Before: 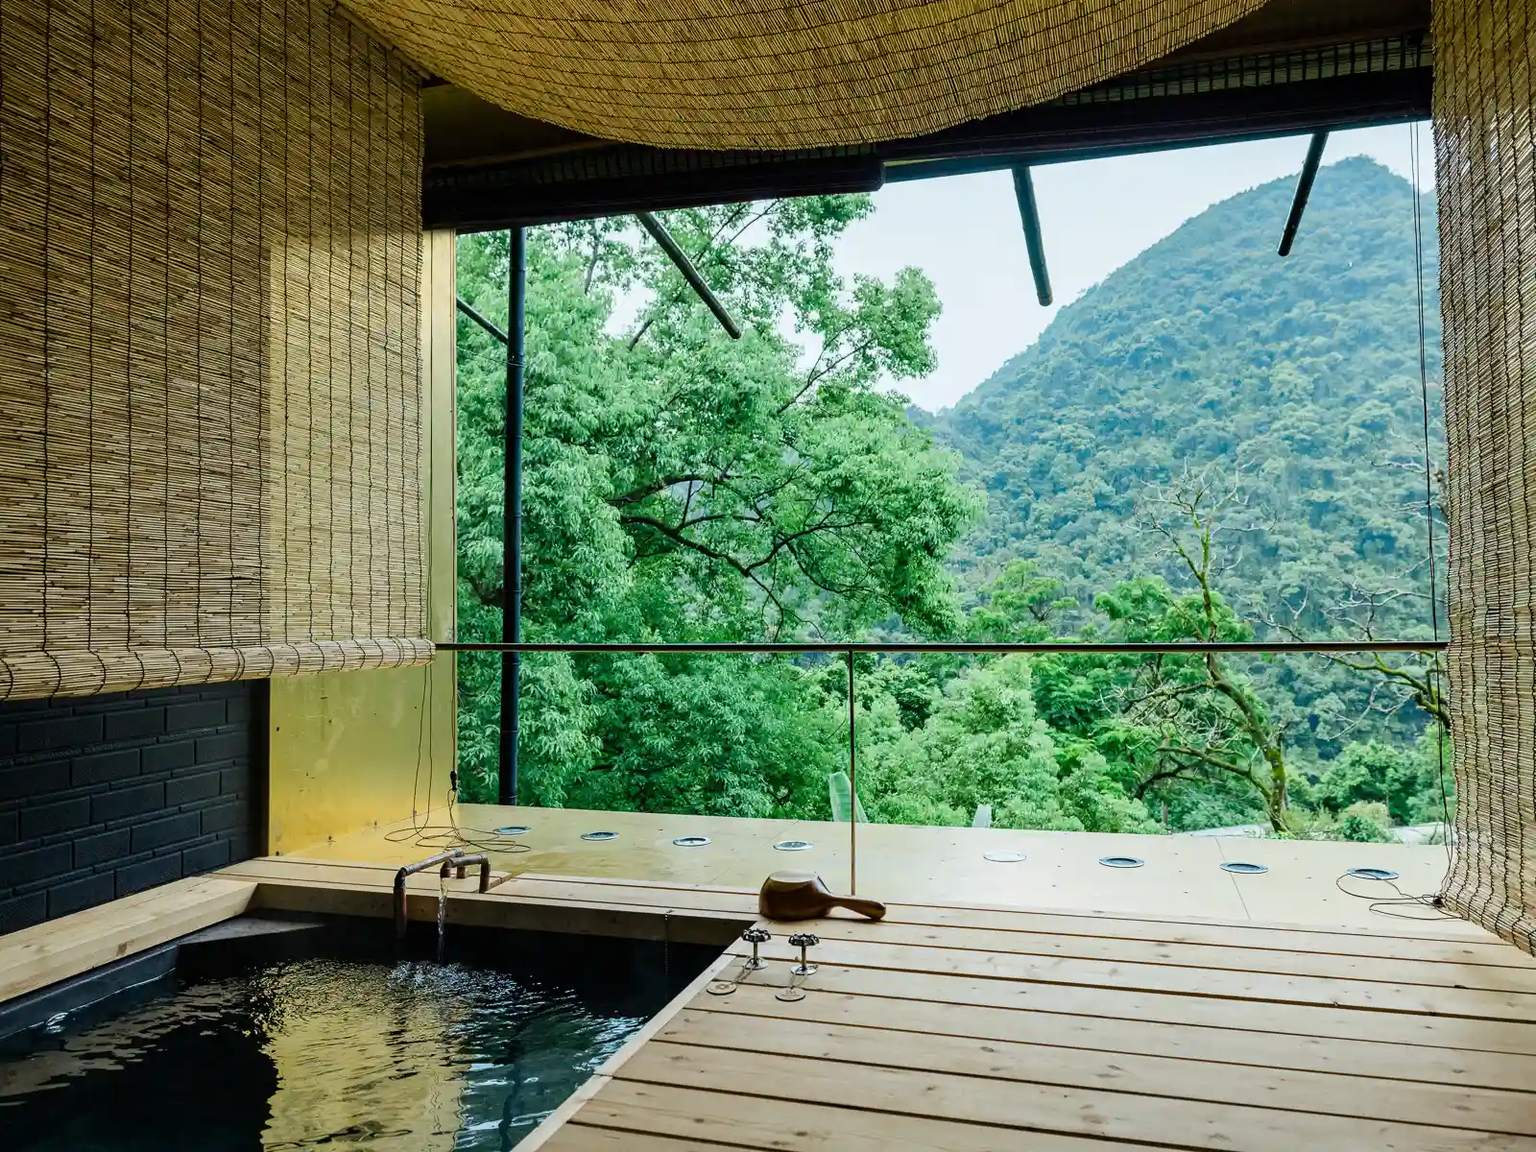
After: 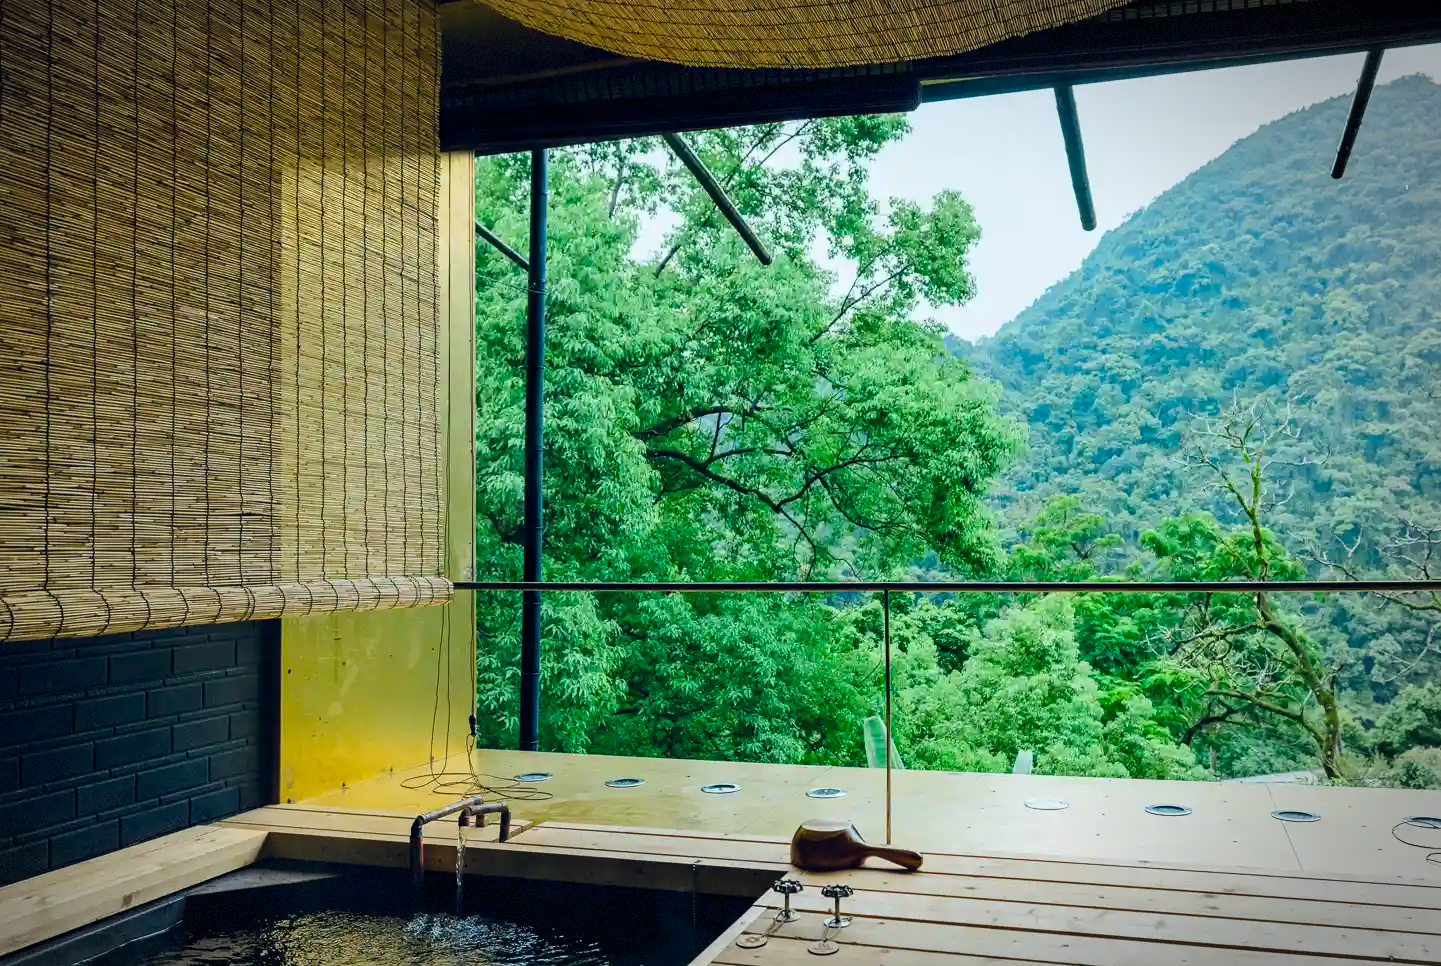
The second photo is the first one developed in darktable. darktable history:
color balance rgb: shadows lift › chroma 0.671%, shadows lift › hue 113.4°, global offset › chroma 0.105%, global offset › hue 254.19°, linear chroma grading › global chroma 15.544%, perceptual saturation grading › global saturation 5.684%, global vibrance 20%
crop: top 7.395%, right 9.902%, bottom 12.063%
vignetting: fall-off start 81.84%, fall-off radius 61.43%, center (-0.15, 0.01), automatic ratio true, width/height ratio 1.415, dithering 8-bit output
